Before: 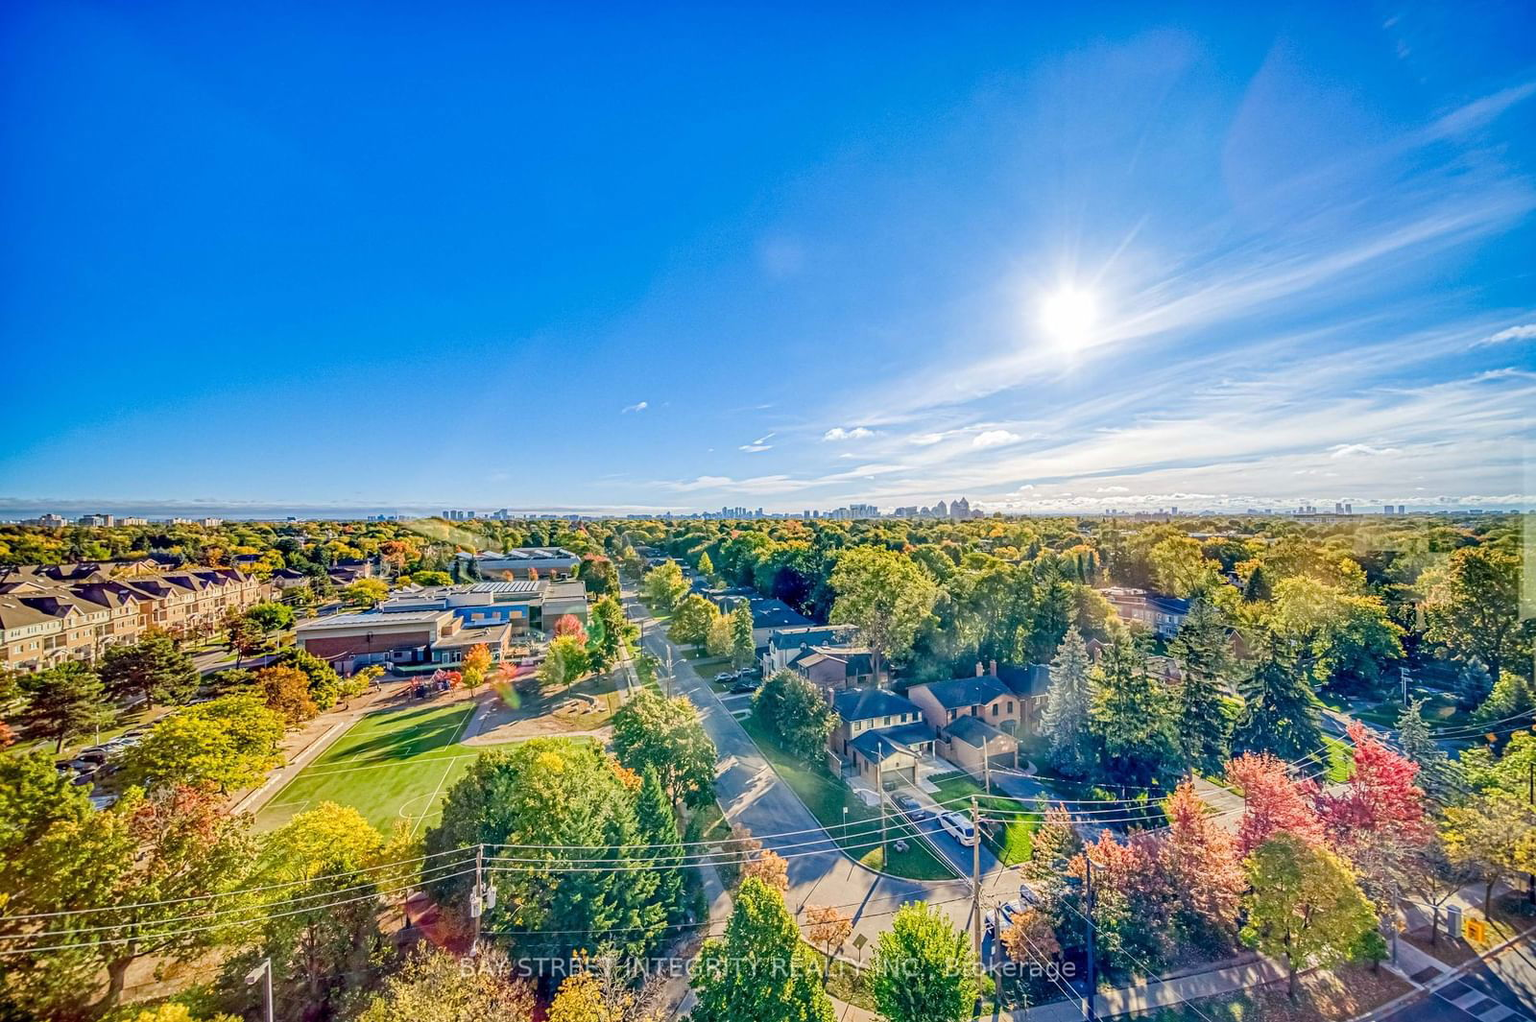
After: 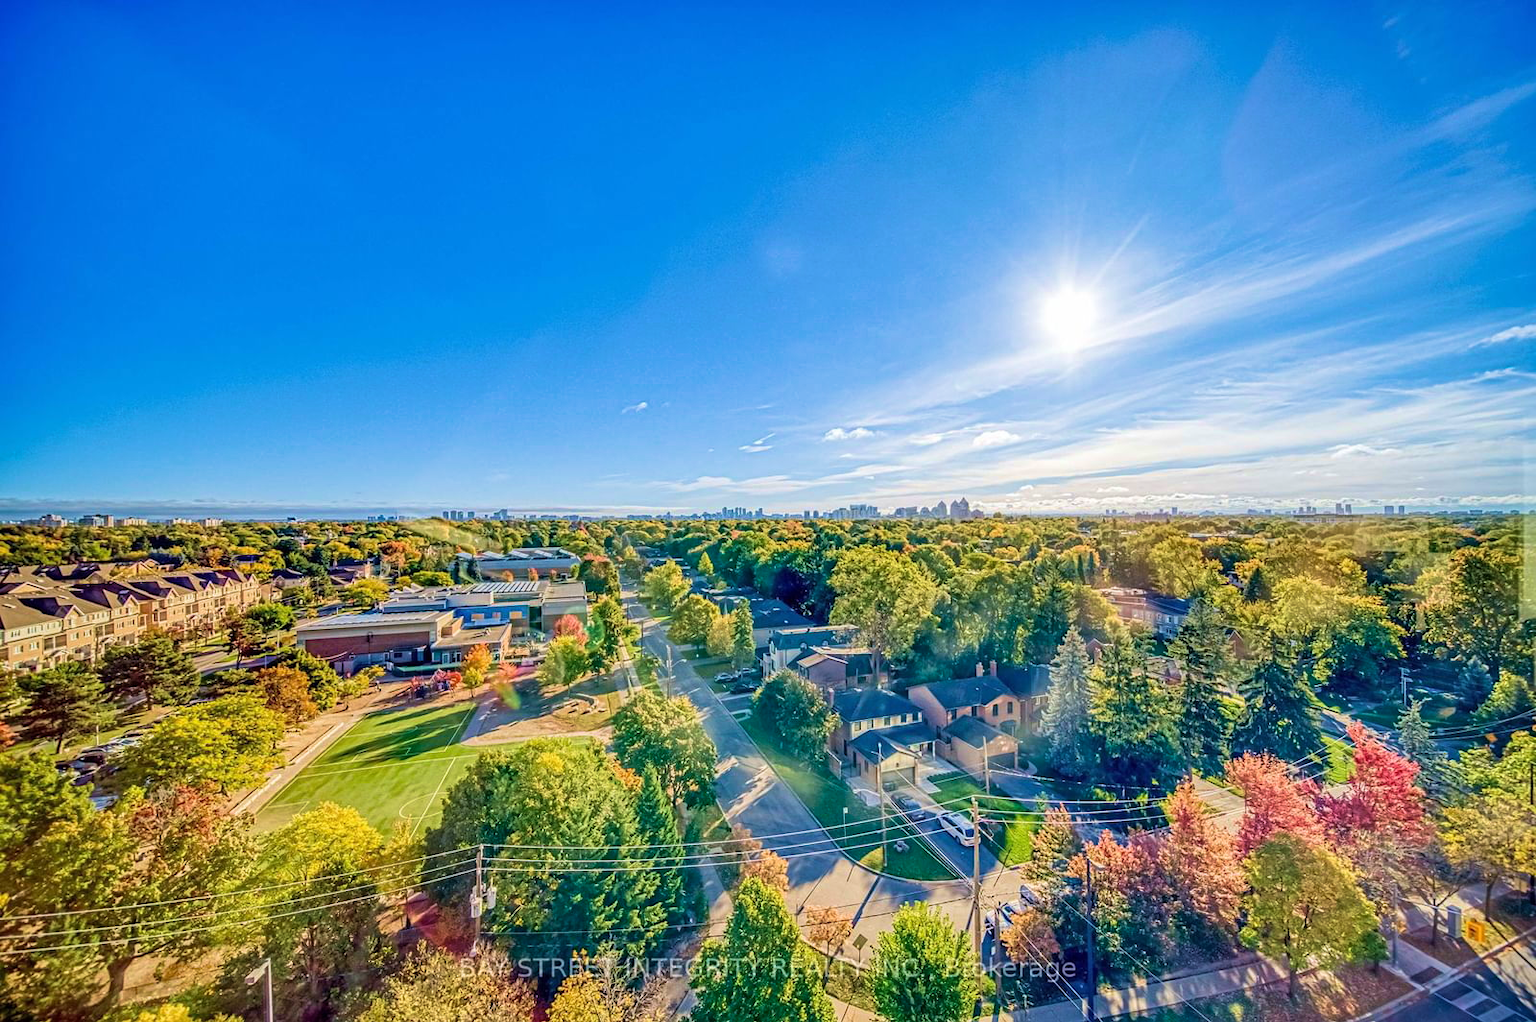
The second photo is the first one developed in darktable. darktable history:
velvia: strength 36.26%
